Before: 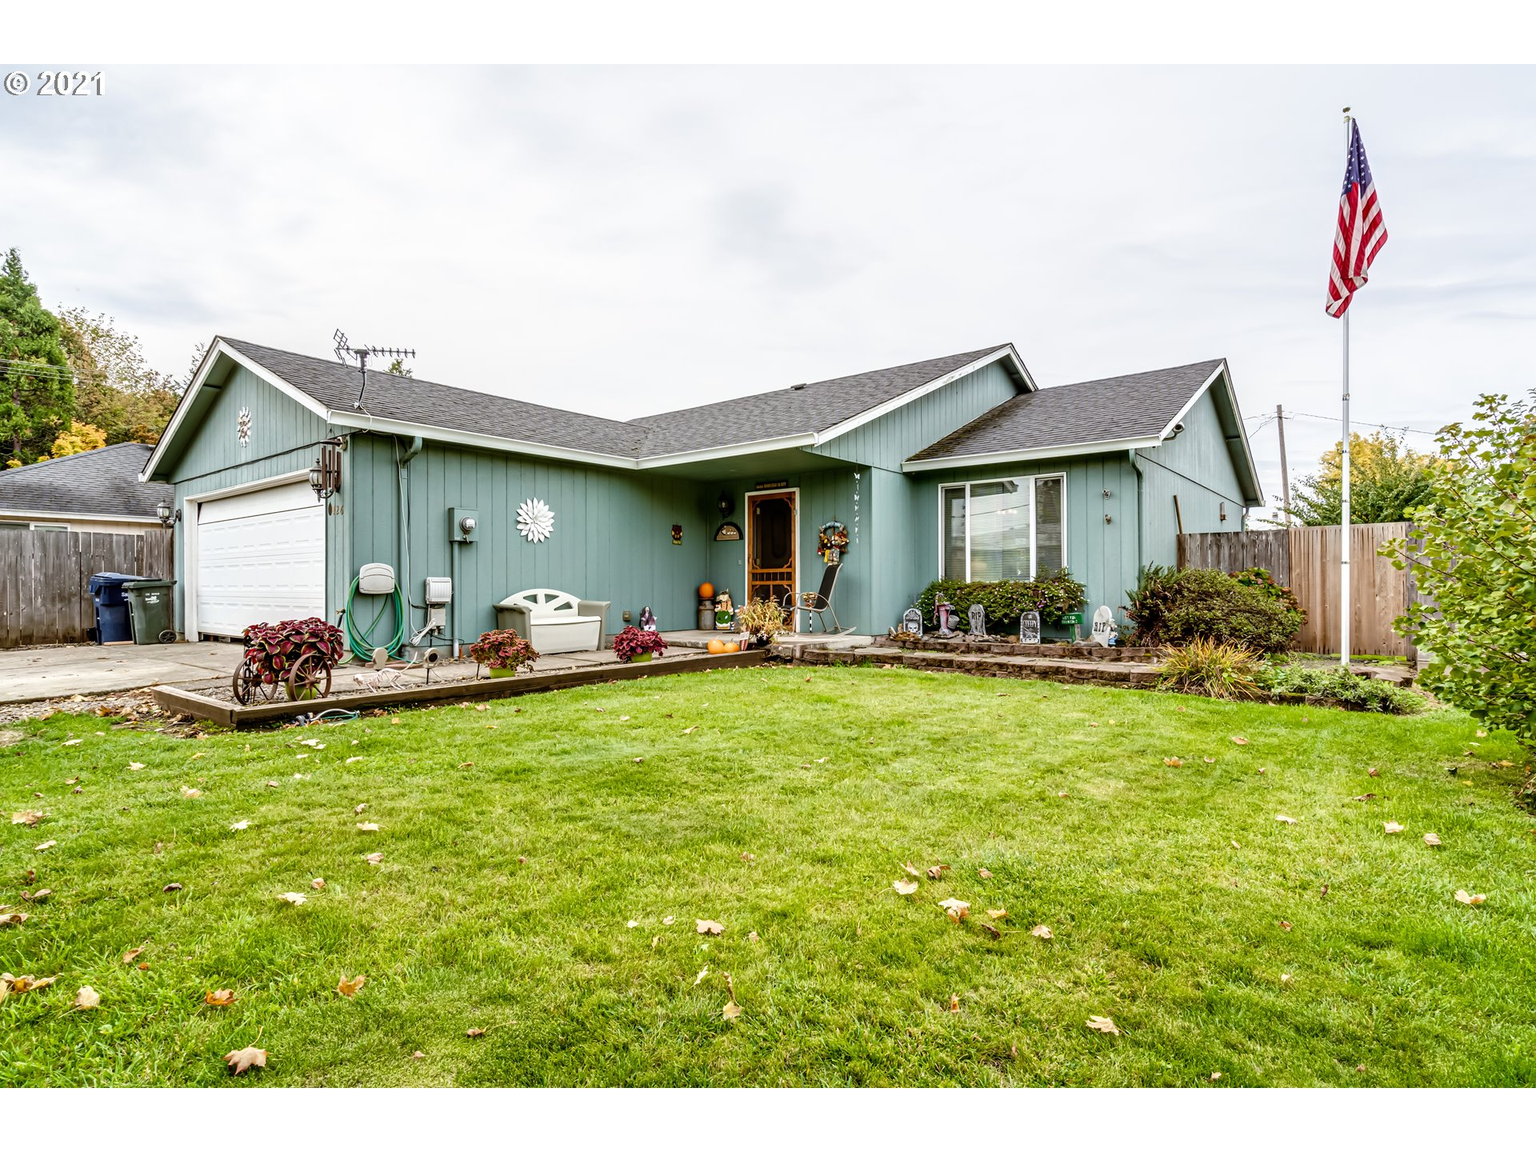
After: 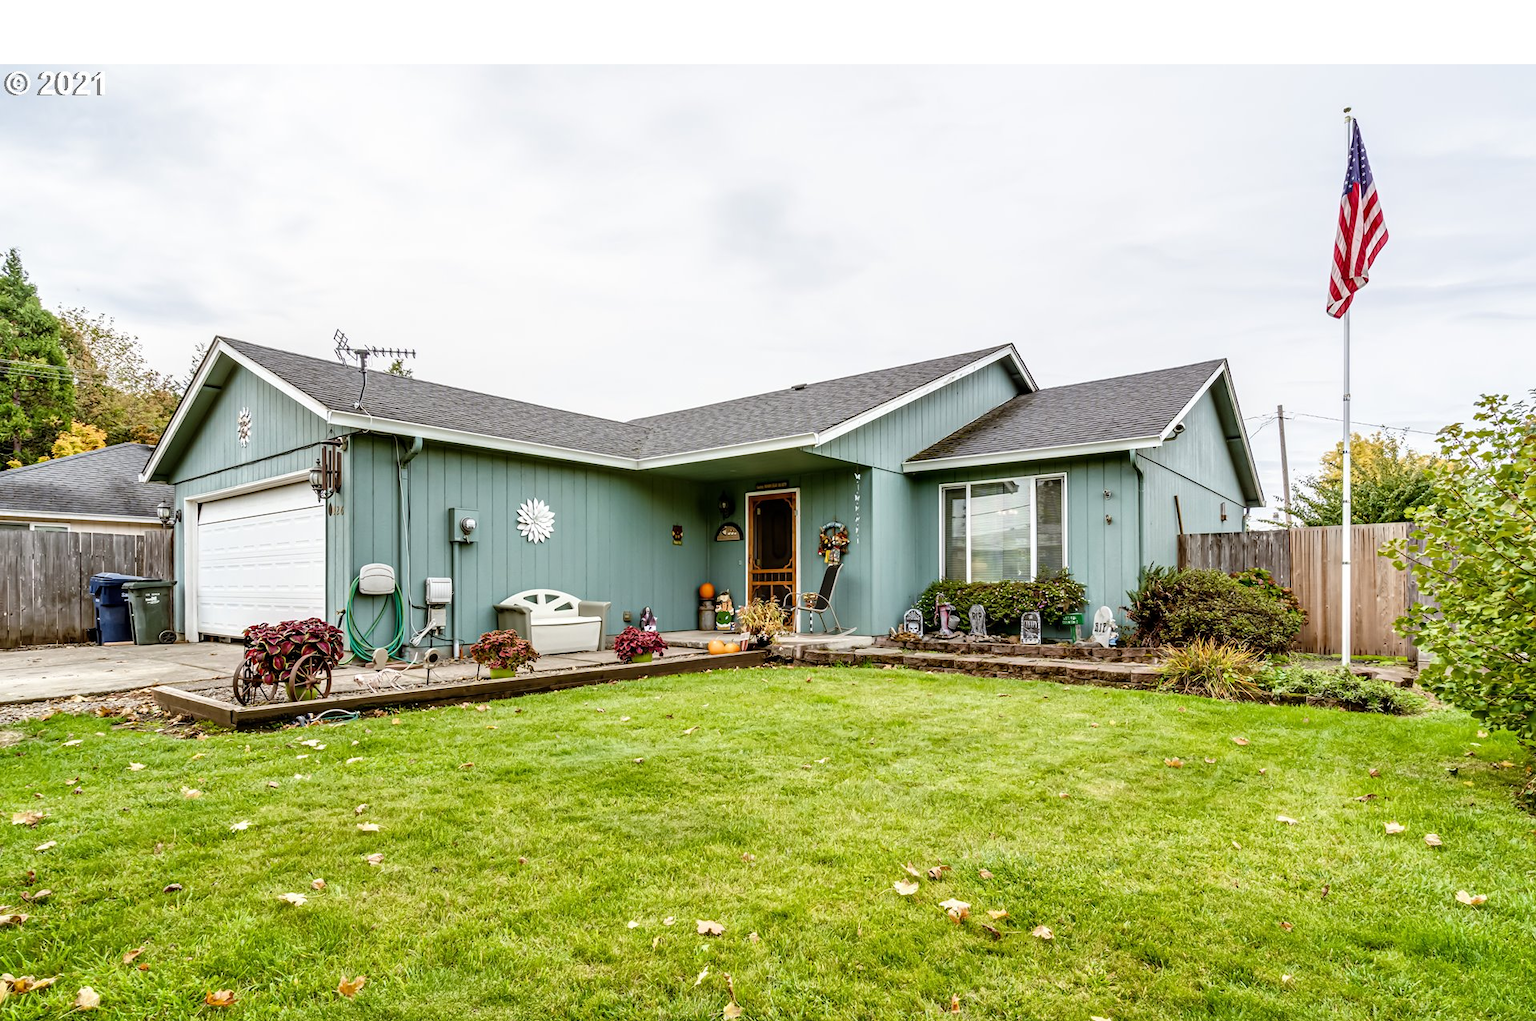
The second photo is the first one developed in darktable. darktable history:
crop and rotate: top 0%, bottom 11.378%
